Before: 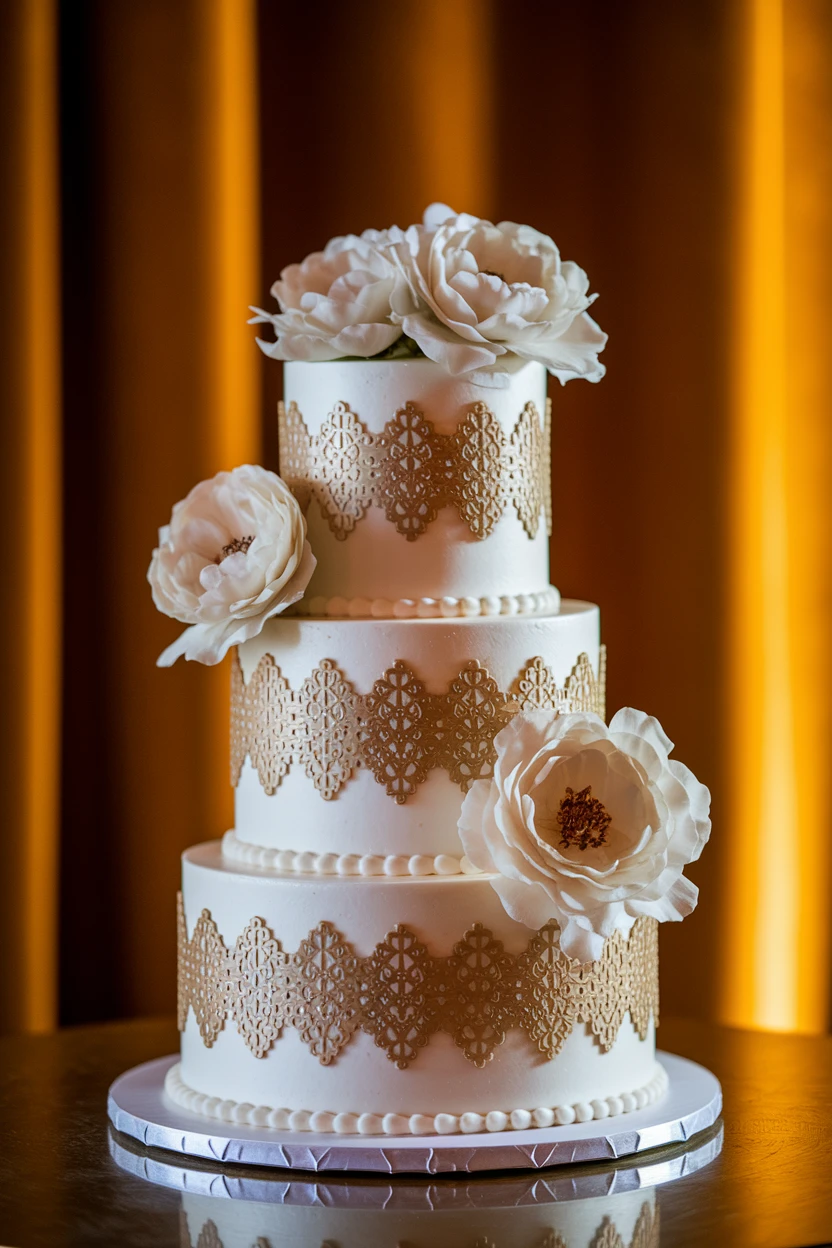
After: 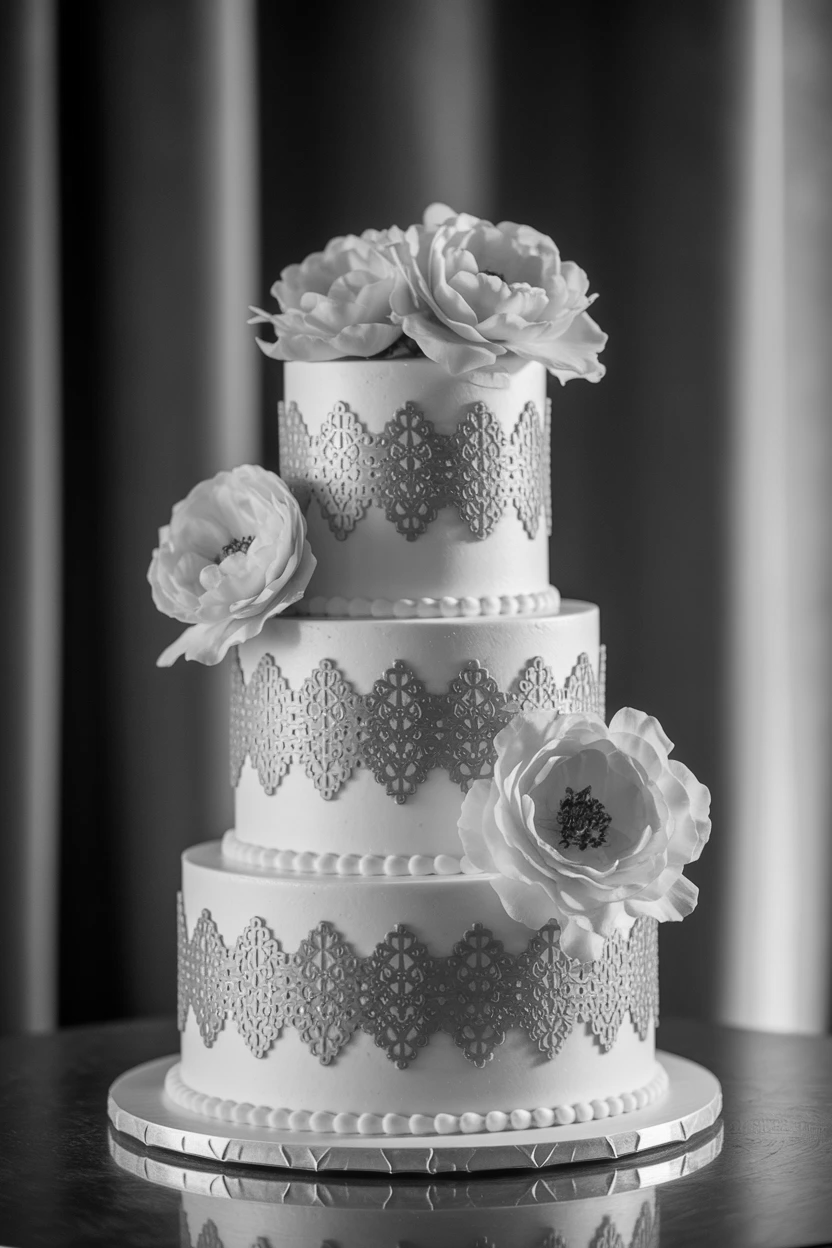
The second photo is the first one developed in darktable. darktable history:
monochrome: a 1.94, b -0.638
haze removal: strength -0.09, distance 0.358, compatibility mode true, adaptive false
